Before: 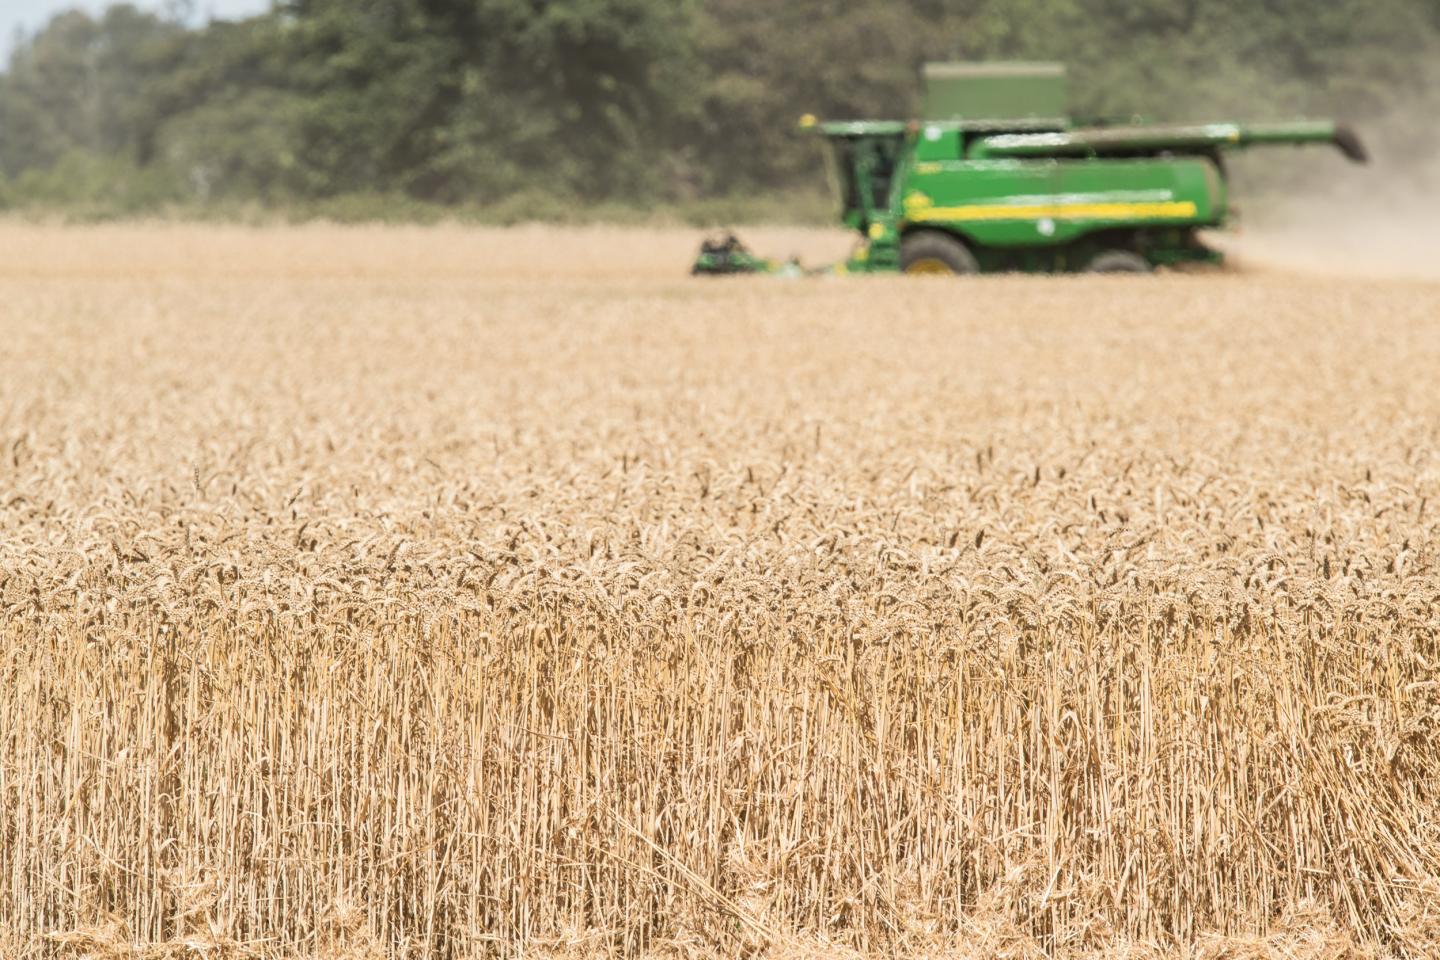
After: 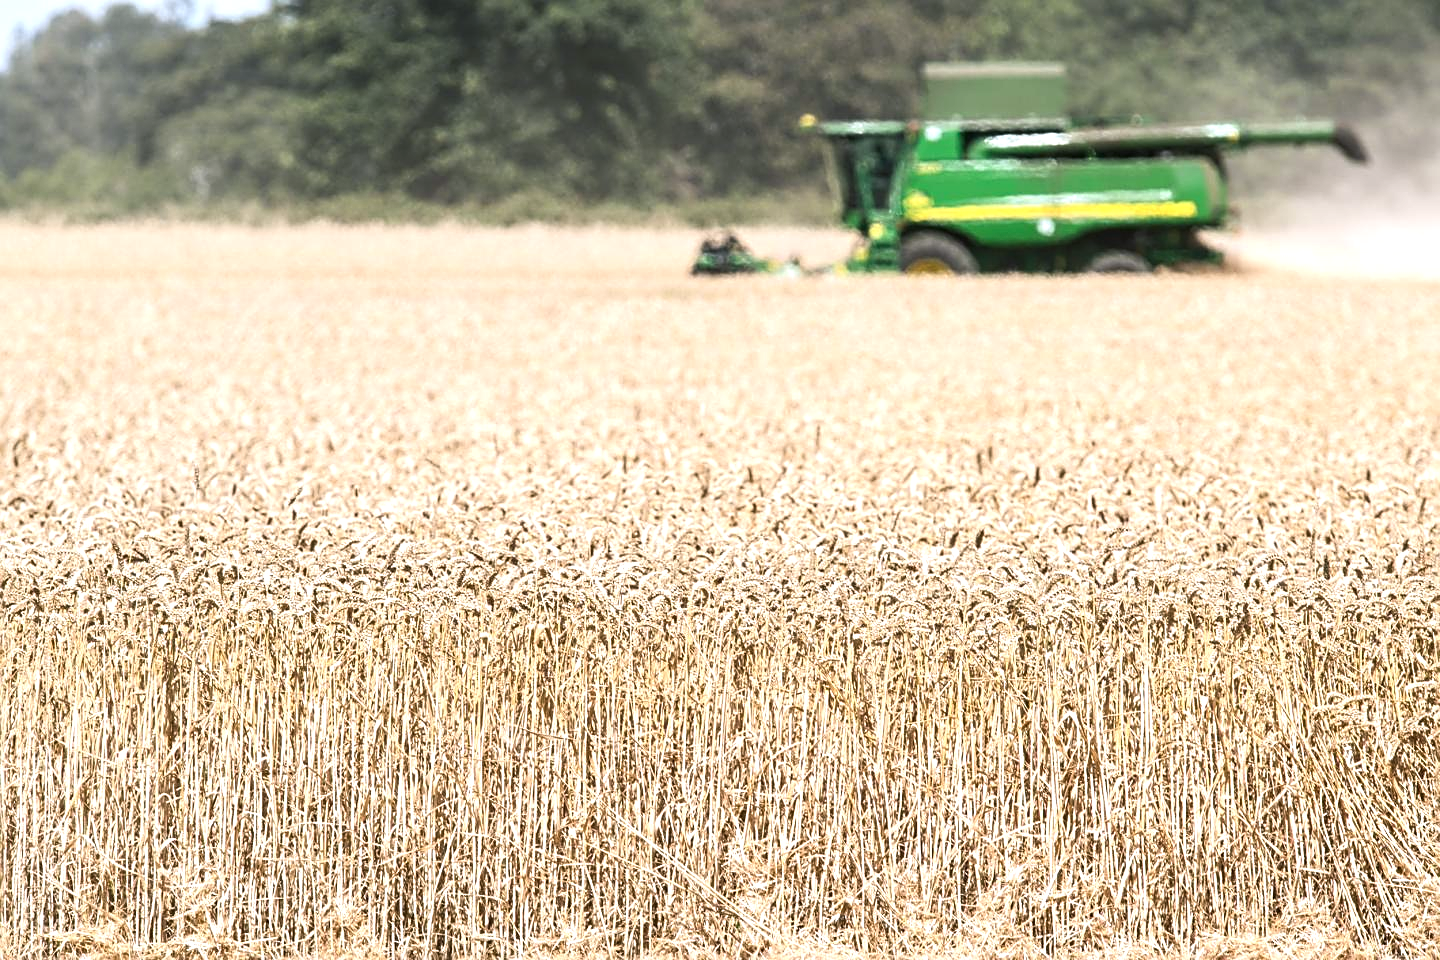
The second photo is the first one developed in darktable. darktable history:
sharpen: on, module defaults
color calibration: illuminant as shot in camera, x 0.358, y 0.373, temperature 4628.91 K
color balance rgb: shadows lift › luminance -7.598%, shadows lift › chroma 2.149%, shadows lift › hue 201.73°, linear chroma grading › global chroma 8.688%, perceptual saturation grading › global saturation -2.022%, perceptual saturation grading › highlights -8.019%, perceptual saturation grading › mid-tones 8.027%, perceptual saturation grading › shadows 4.941%, perceptual brilliance grading › highlights 16.126%, perceptual brilliance grading › mid-tones 6.248%, perceptual brilliance grading › shadows -14.916%
